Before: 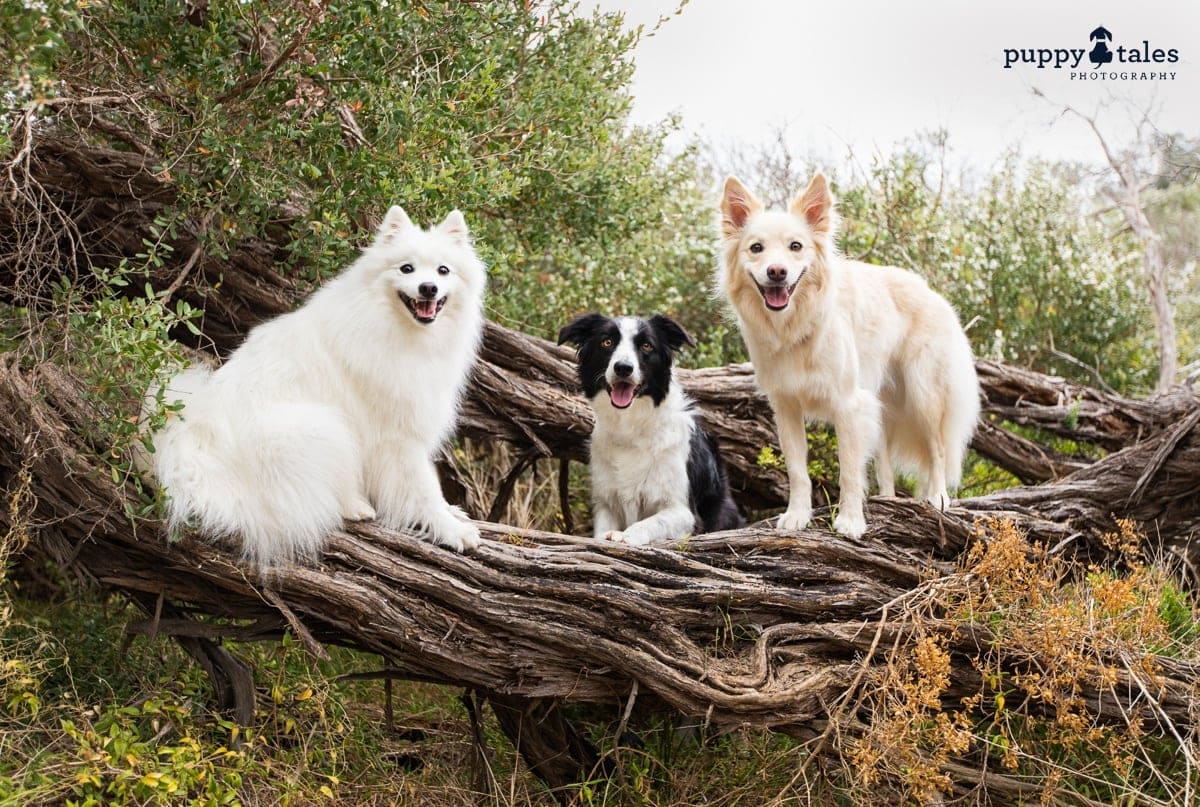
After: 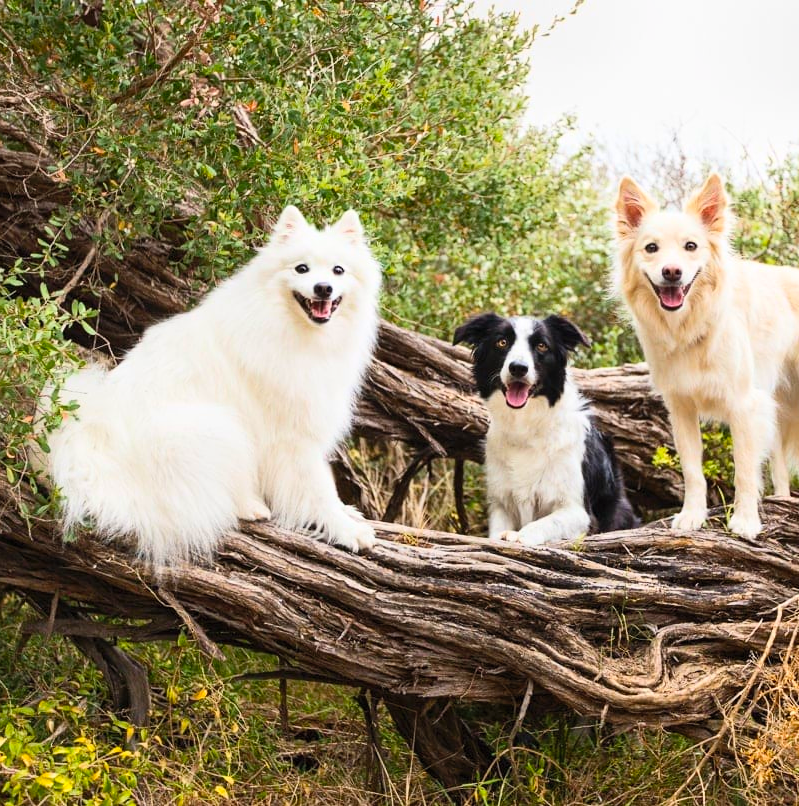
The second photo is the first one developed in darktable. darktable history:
shadows and highlights: shadows 37.27, highlights -28.18, soften with gaussian
contrast brightness saturation: contrast 0.2, brightness 0.16, saturation 0.22
crop and rotate: left 8.786%, right 24.548%
color balance rgb: perceptual saturation grading › global saturation 10%, global vibrance 10%
